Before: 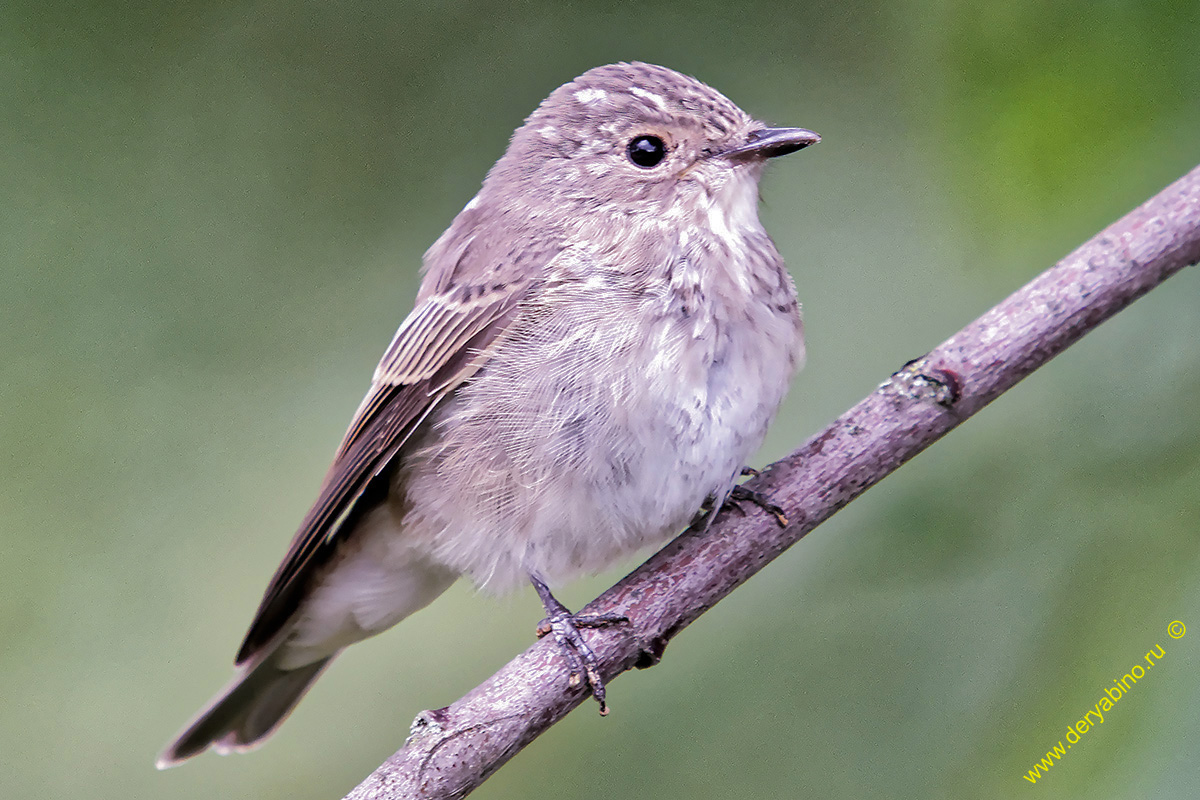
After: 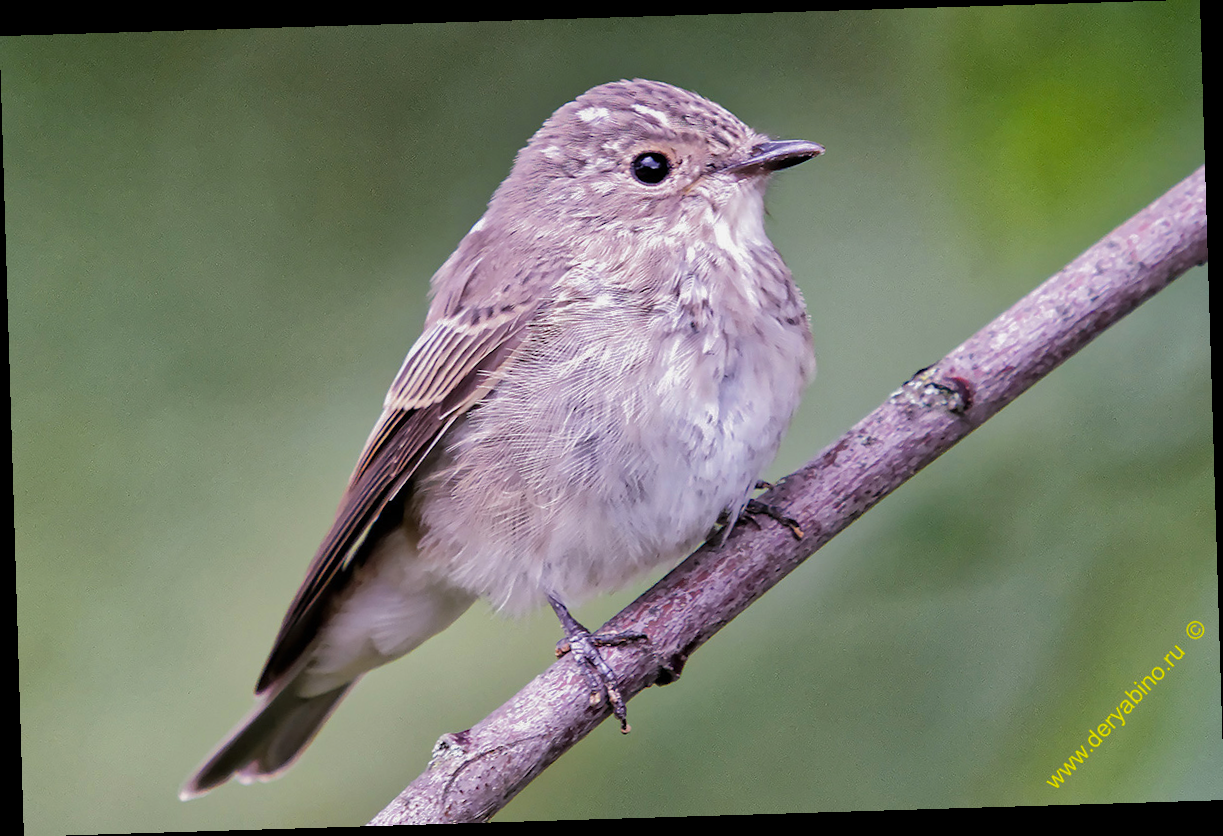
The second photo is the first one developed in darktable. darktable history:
exposure: exposure -0.153 EV, compensate highlight preservation false
color balance rgb: perceptual saturation grading › global saturation 10%, global vibrance 10%
rotate and perspective: rotation -1.75°, automatic cropping off
